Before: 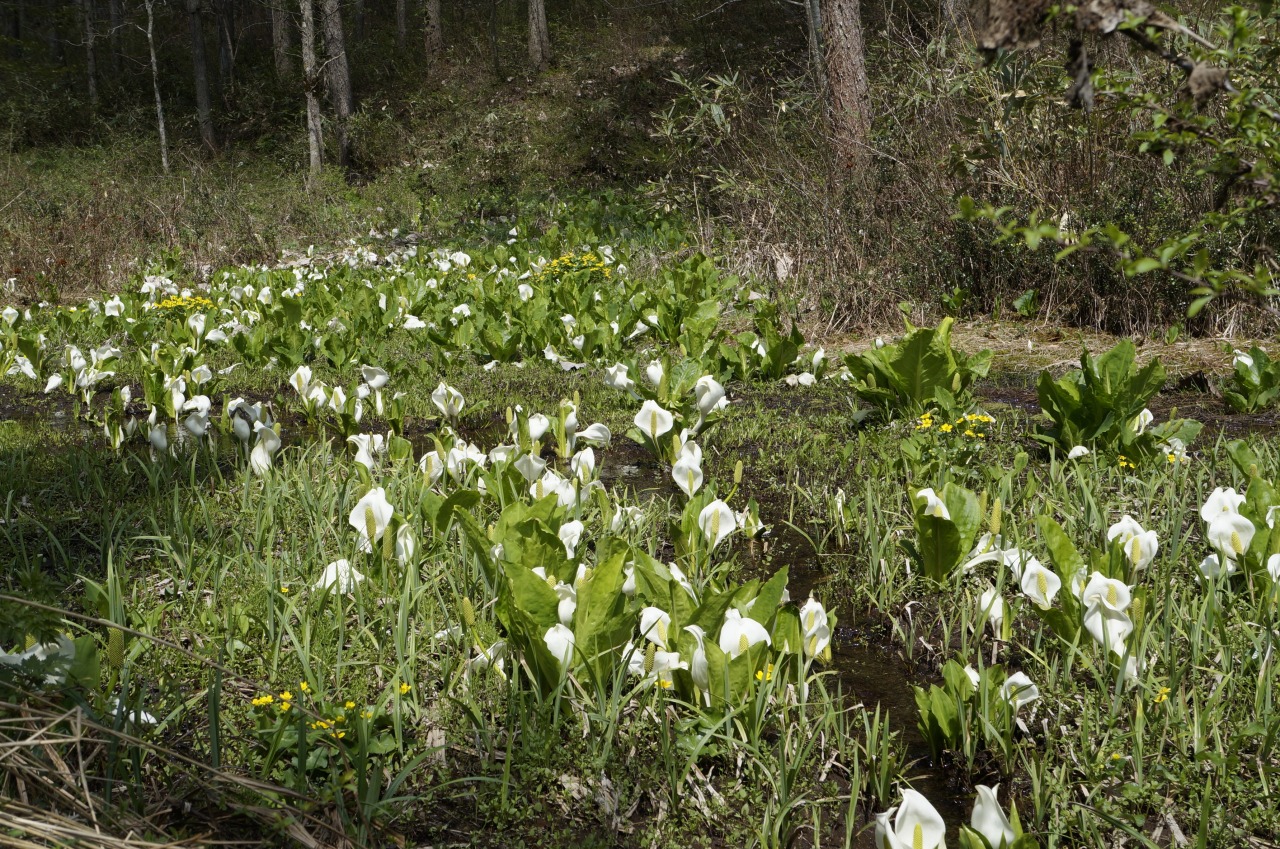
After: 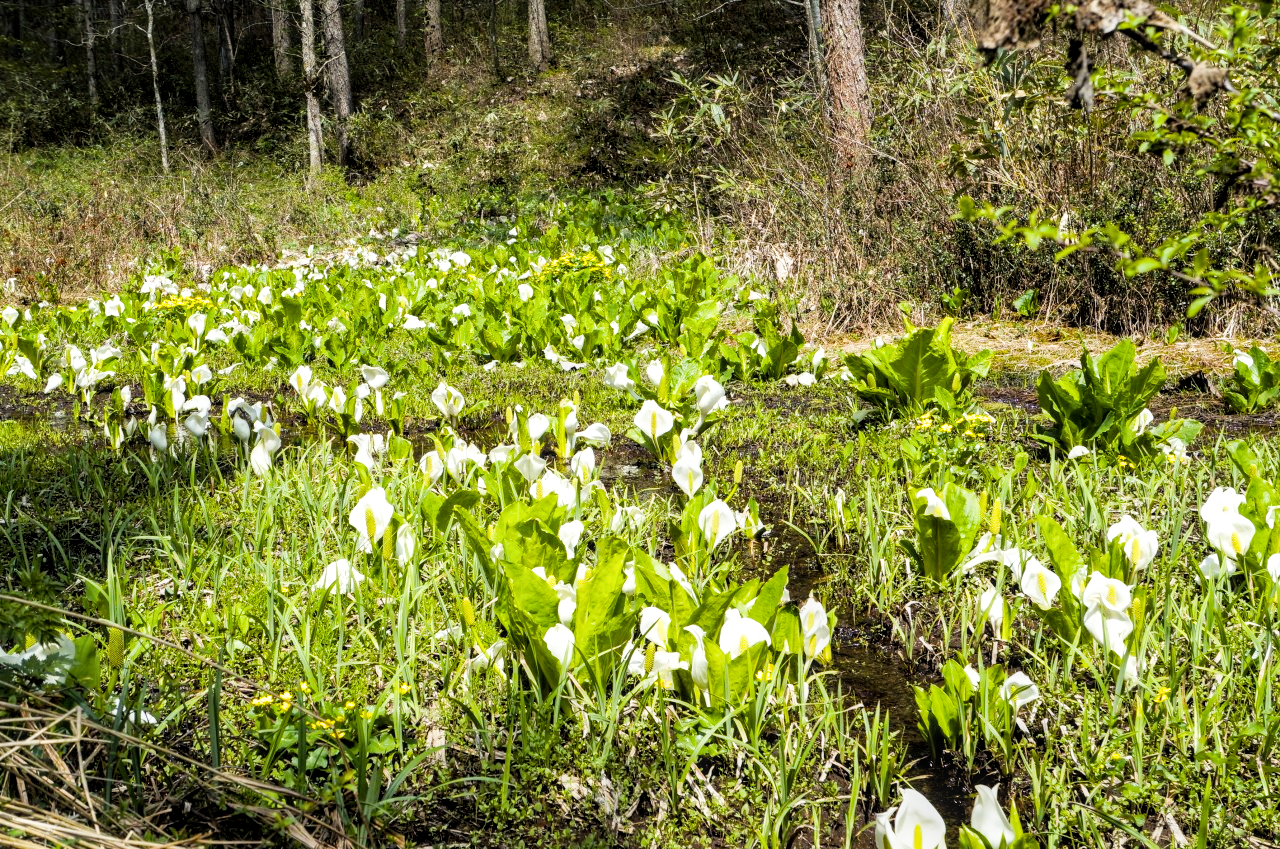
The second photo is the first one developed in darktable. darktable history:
local contrast: on, module defaults
color balance rgb: perceptual saturation grading › global saturation 30%, global vibrance 20%
exposure: black level correction 0, exposure 1.4 EV, compensate exposure bias true, compensate highlight preservation false
filmic rgb: black relative exposure -5 EV, hardness 2.88, contrast 1.2, highlights saturation mix -30%
